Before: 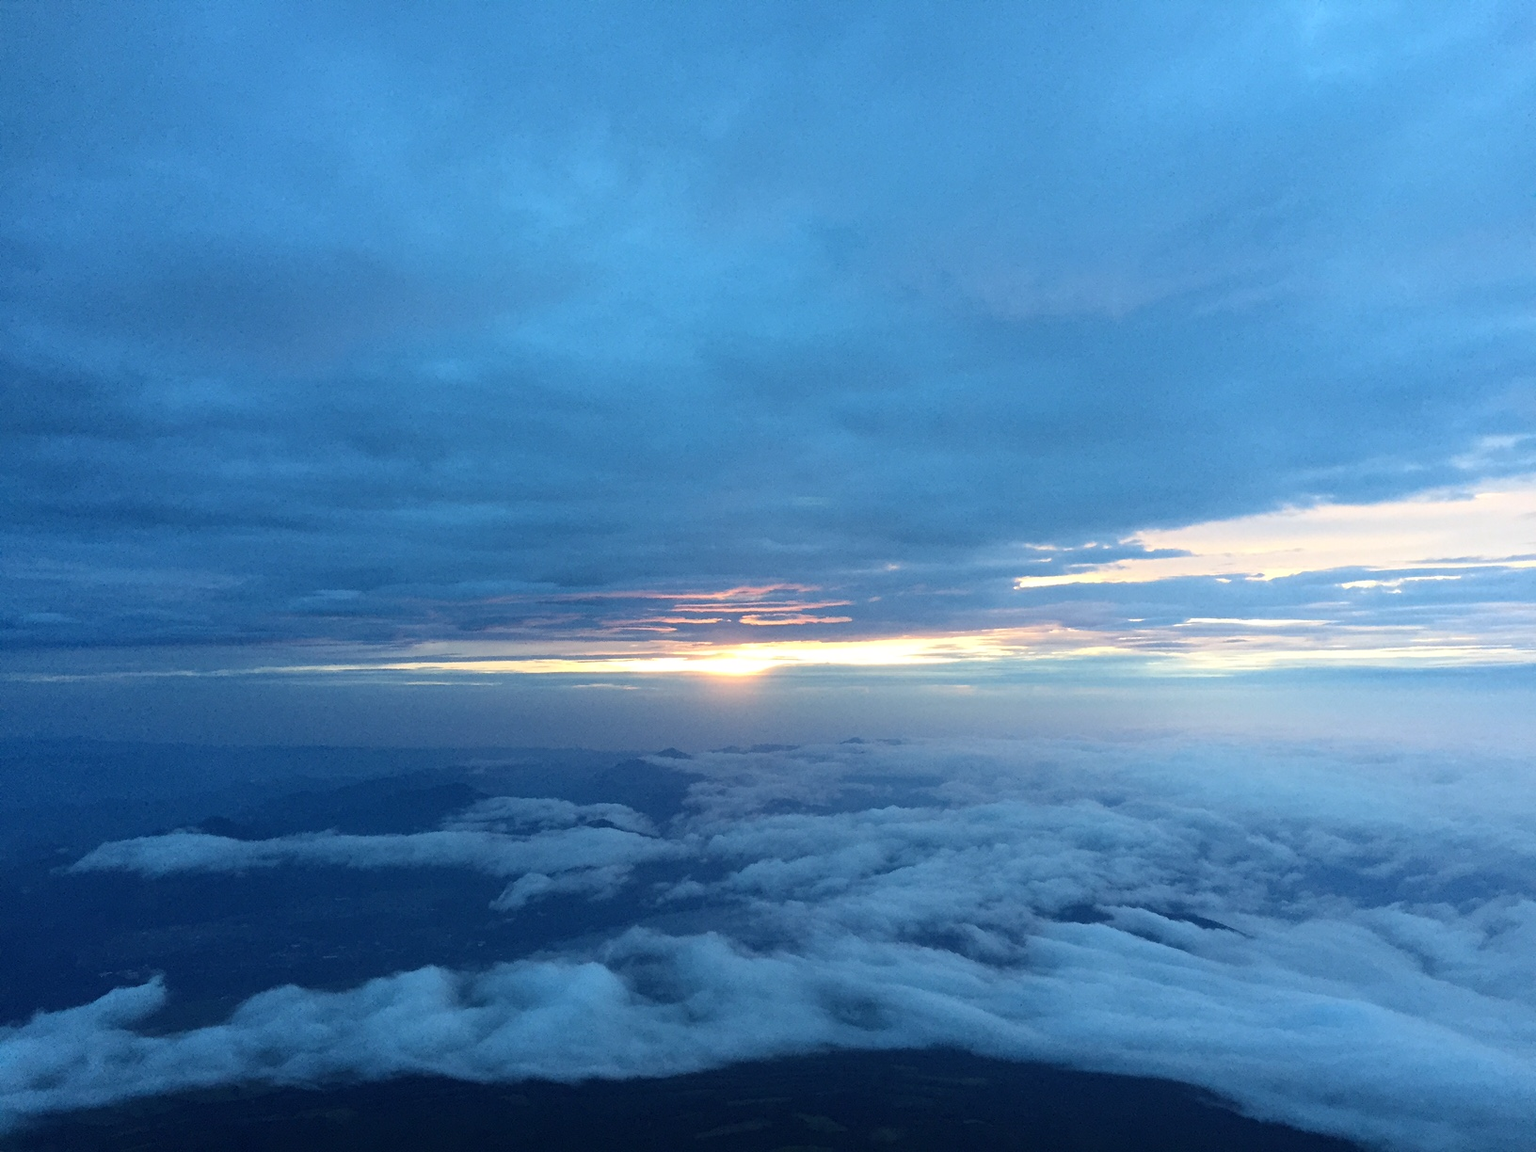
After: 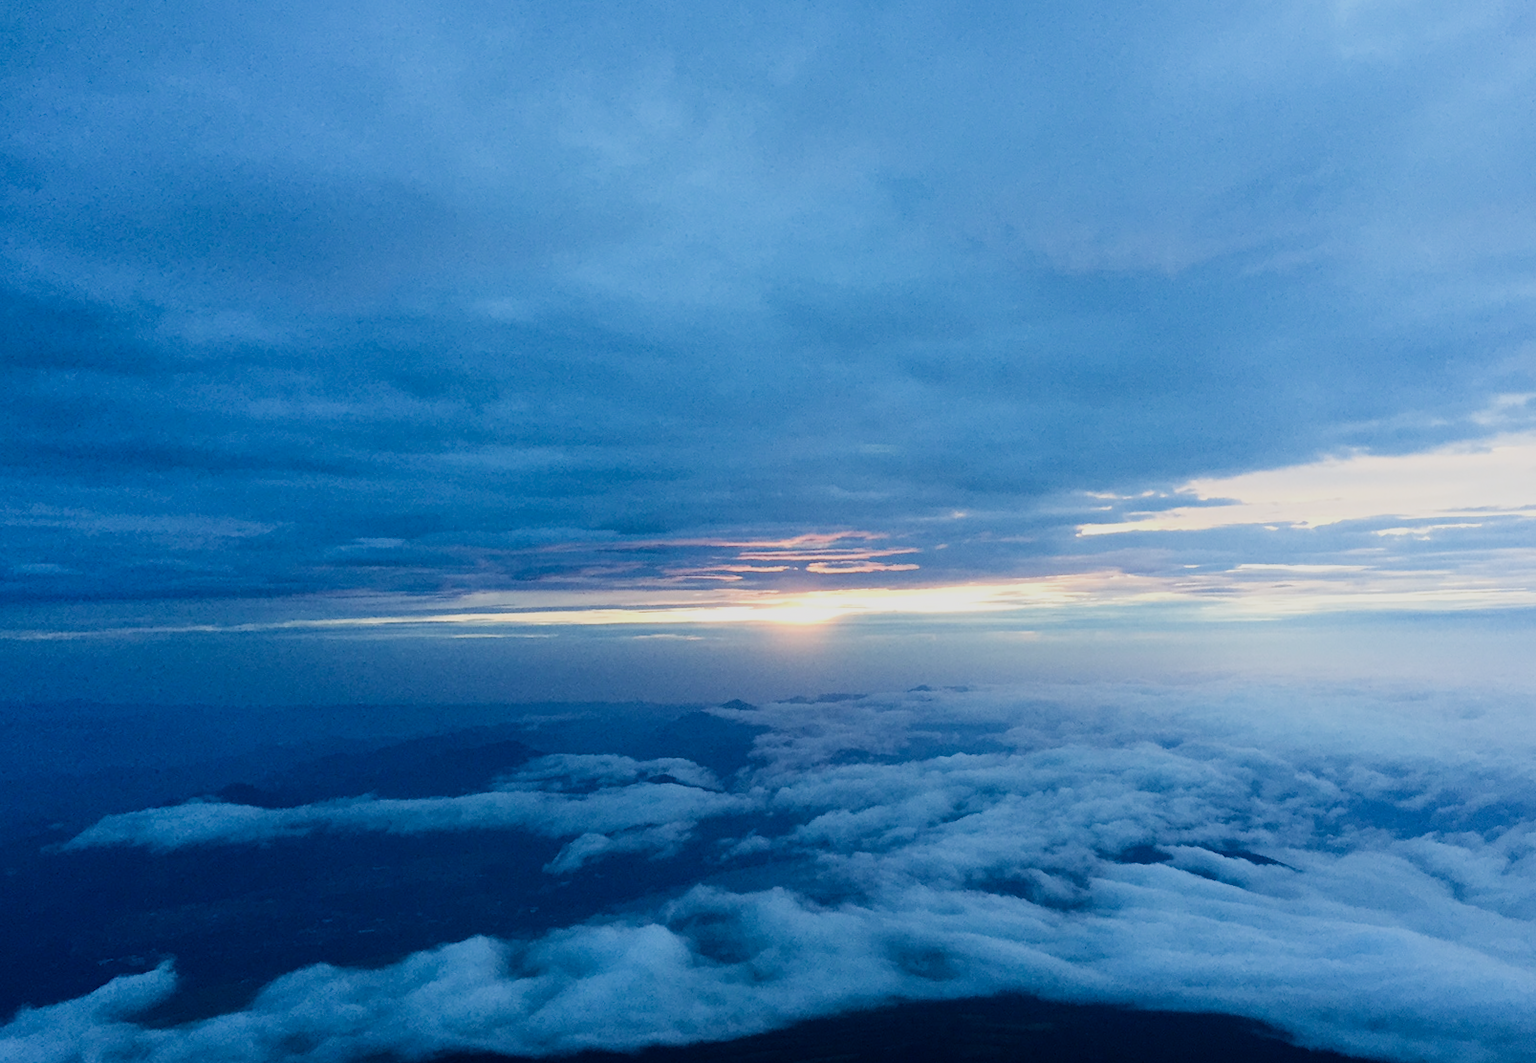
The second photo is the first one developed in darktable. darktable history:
rotate and perspective: rotation -0.013°, lens shift (vertical) -0.027, lens shift (horizontal) 0.178, crop left 0.016, crop right 0.989, crop top 0.082, crop bottom 0.918
sigmoid: on, module defaults
